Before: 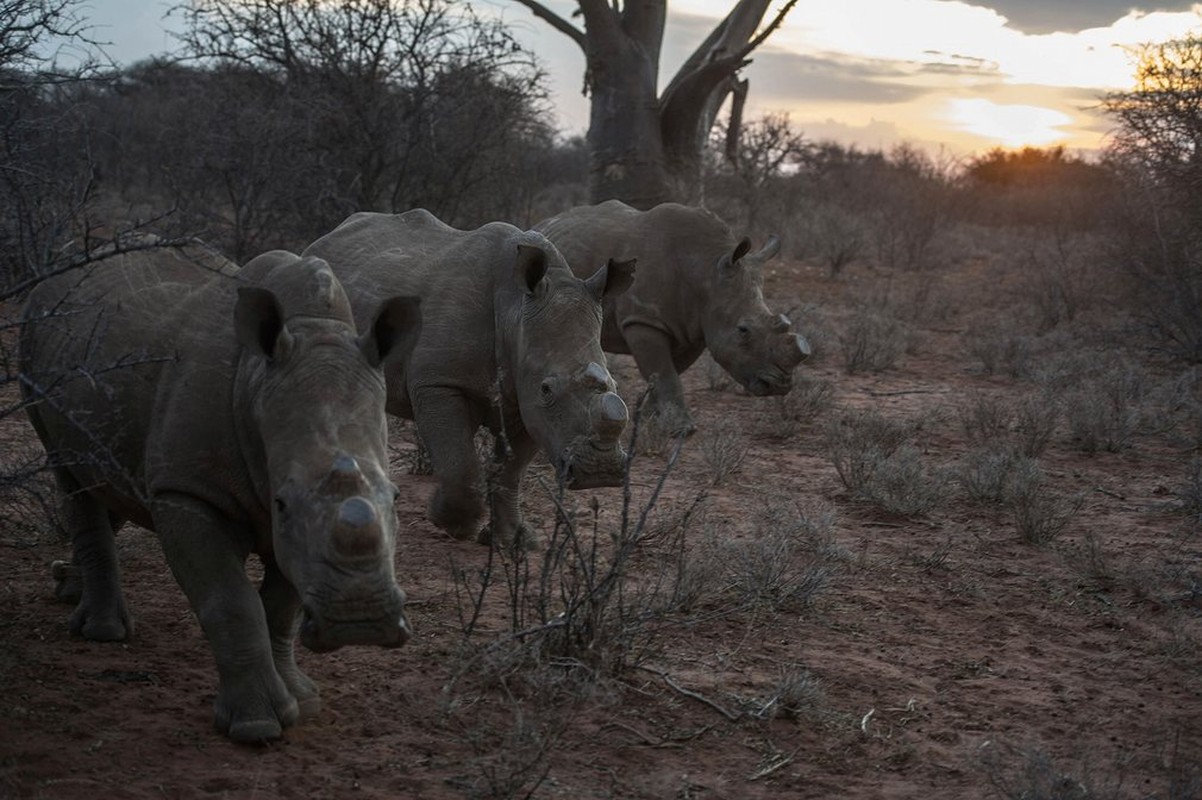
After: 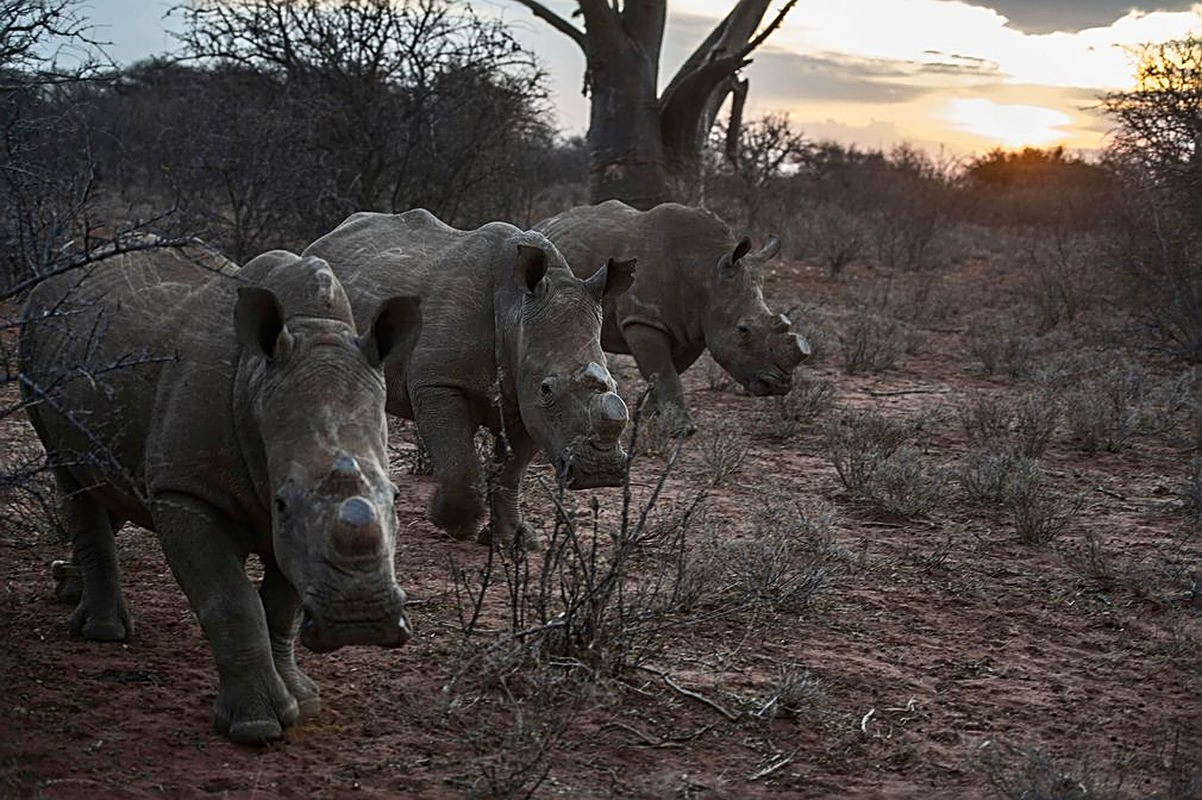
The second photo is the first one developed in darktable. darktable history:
contrast brightness saturation: contrast 0.155, brightness -0.012, saturation 0.098
shadows and highlights: shadows 48.04, highlights -42.24, soften with gaussian
sharpen: radius 2.56, amount 0.651
